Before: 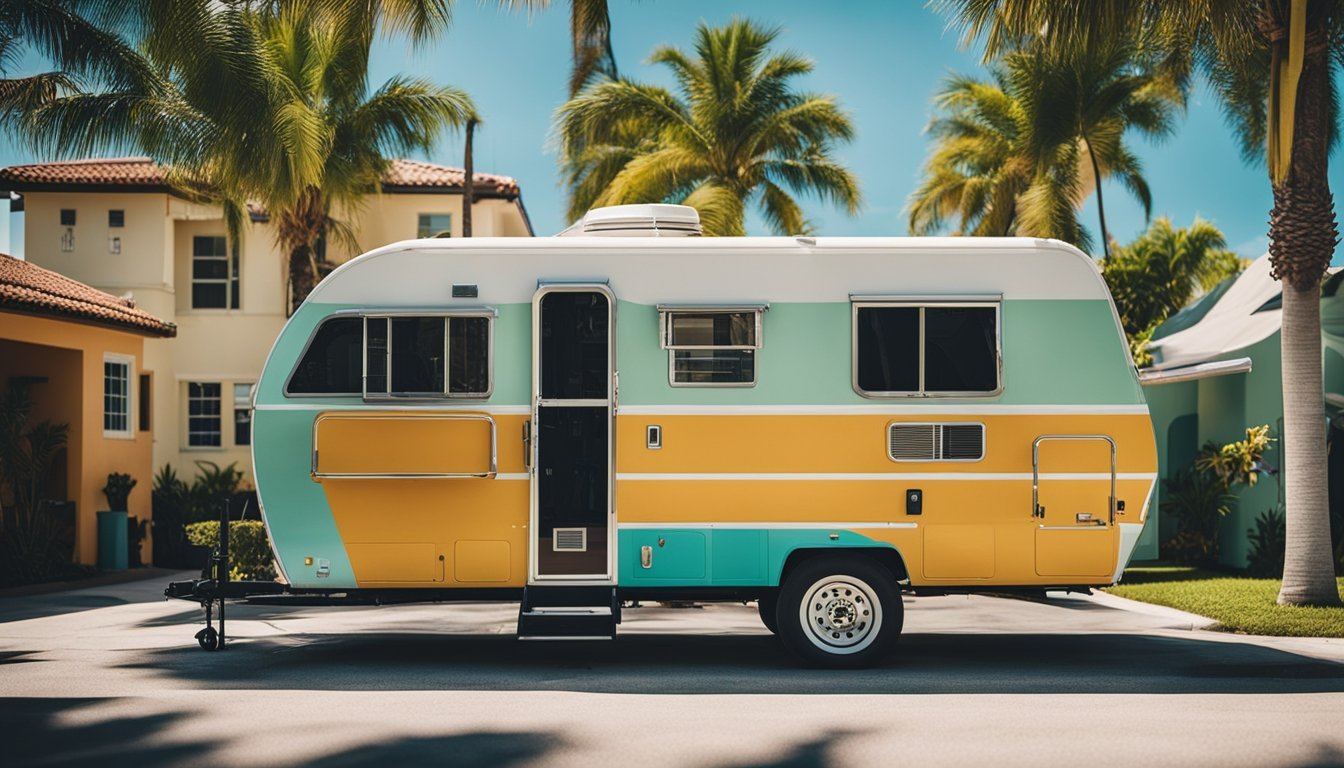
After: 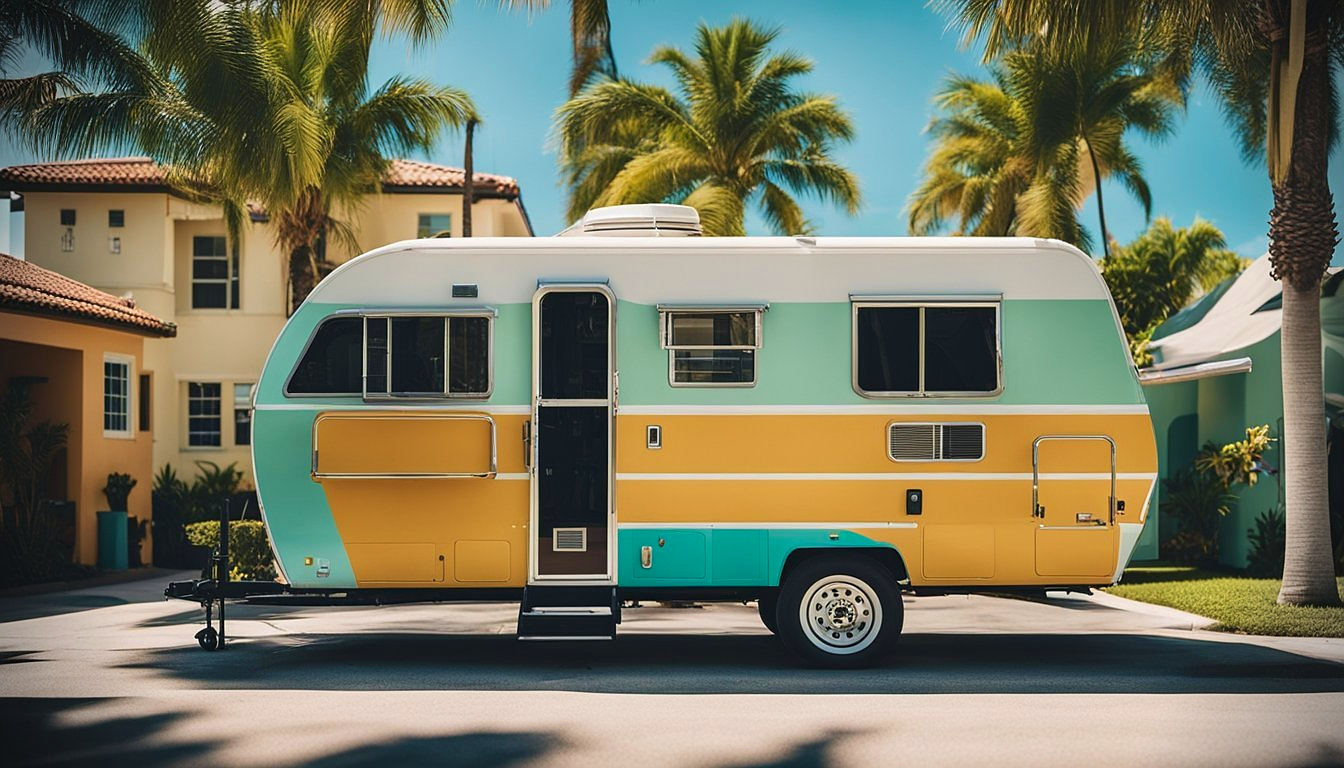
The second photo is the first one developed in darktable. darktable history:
velvia: on, module defaults
vignetting: fall-off start 88.03%, fall-off radius 24.9%
sharpen: radius 1, threshold 1
